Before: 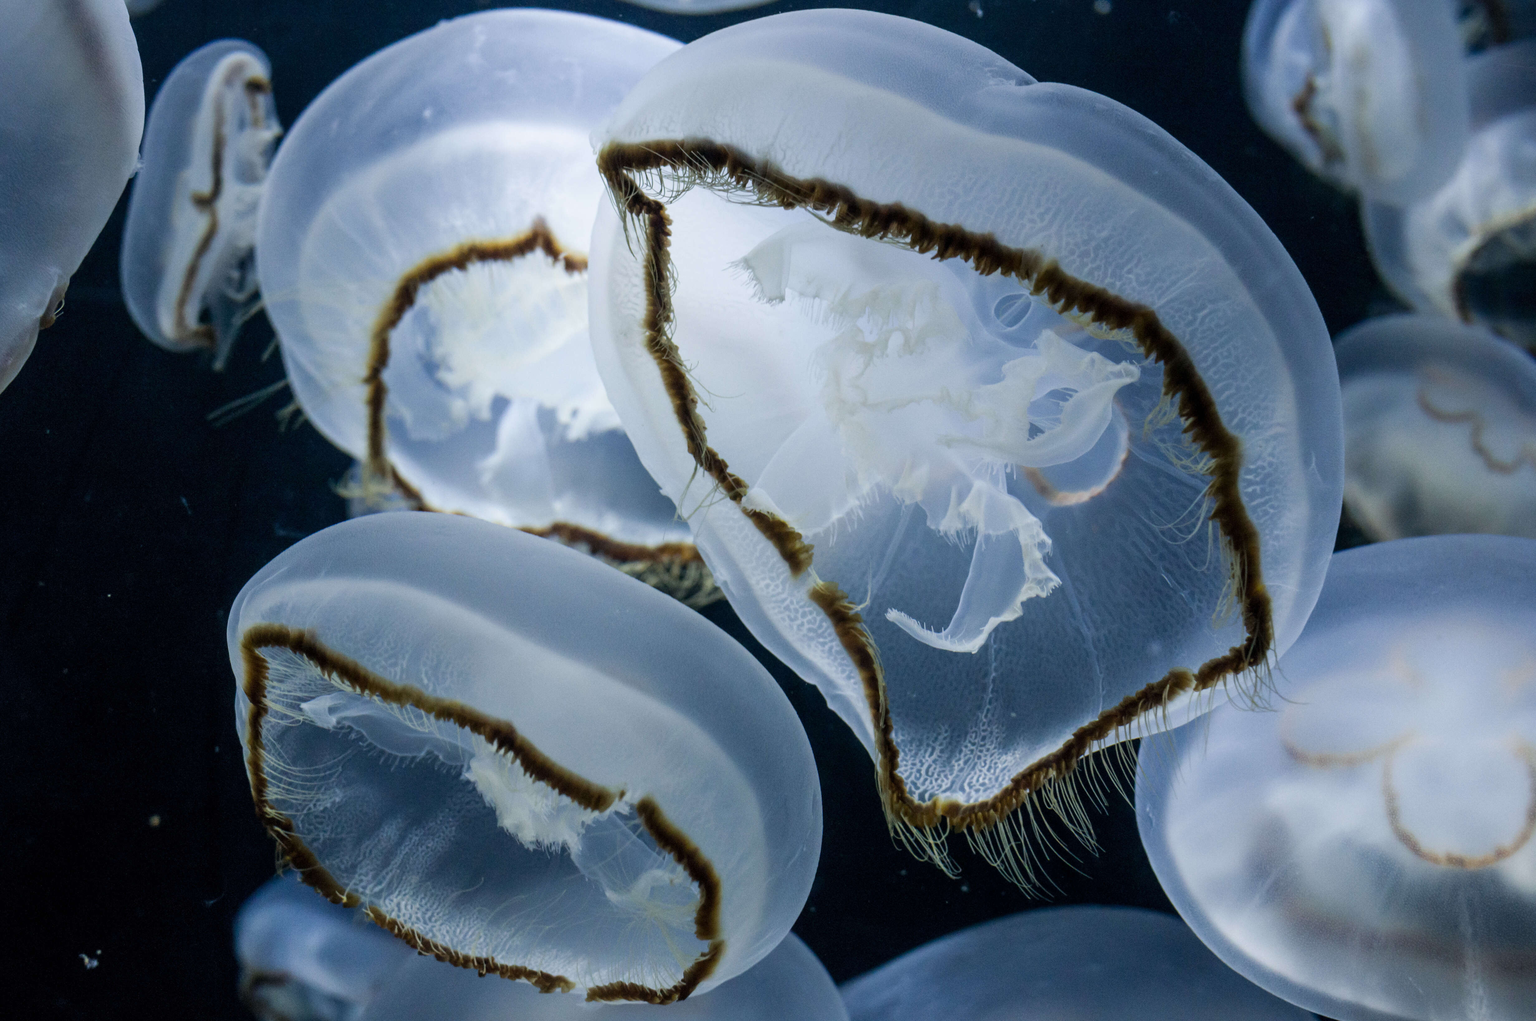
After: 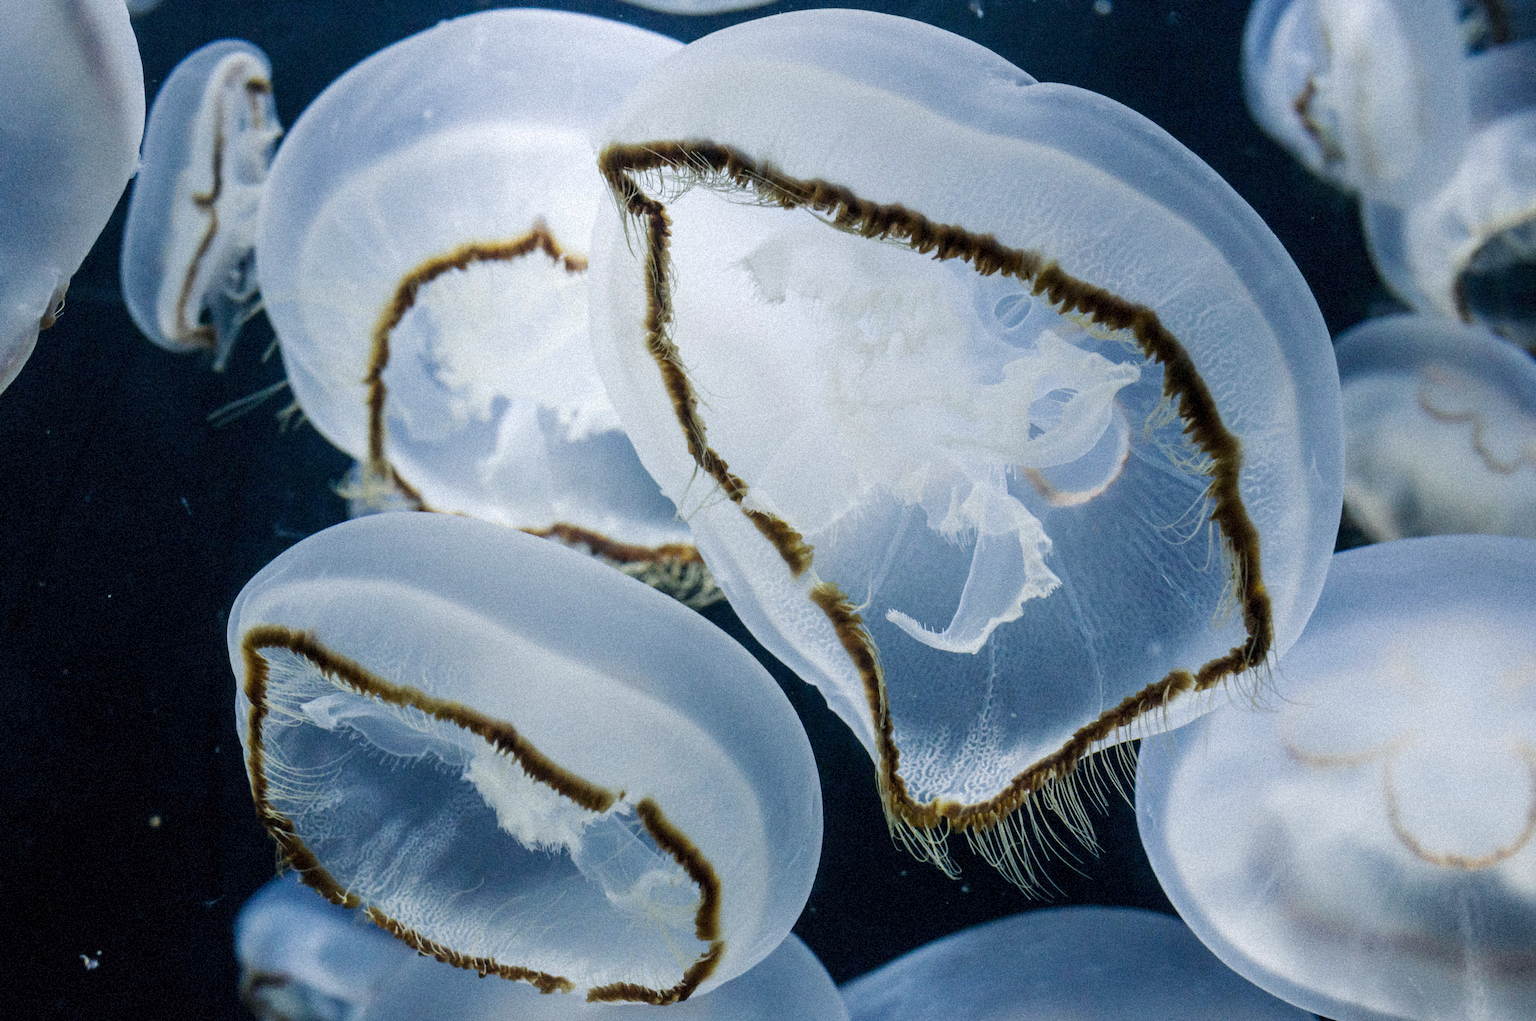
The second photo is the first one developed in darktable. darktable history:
exposure: compensate exposure bias true, compensate highlight preservation false
grain: strength 35%, mid-tones bias 0%
base curve: curves: ch0 [(0, 0) (0.158, 0.273) (0.879, 0.895) (1, 1)], preserve colors none
